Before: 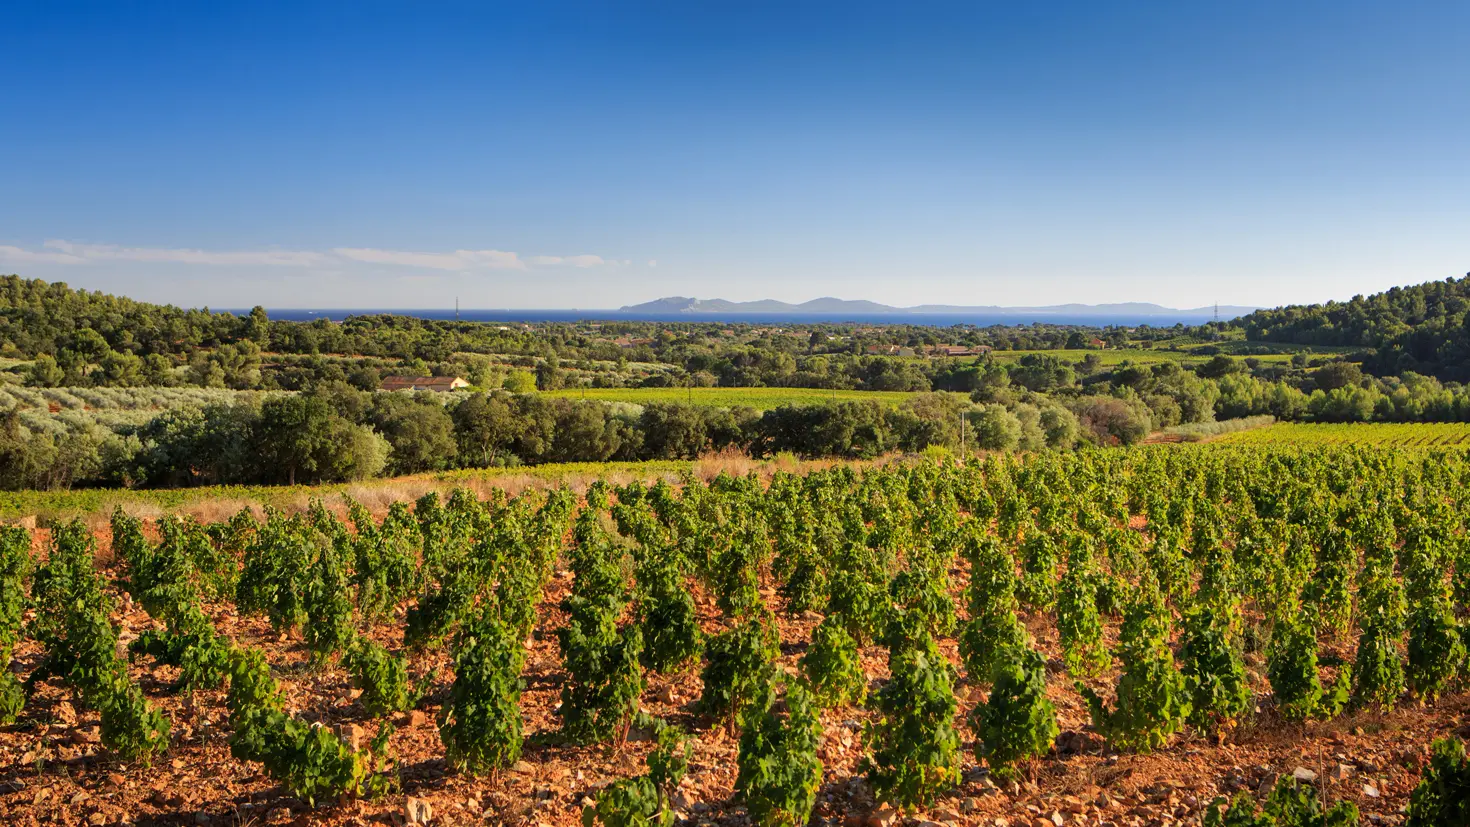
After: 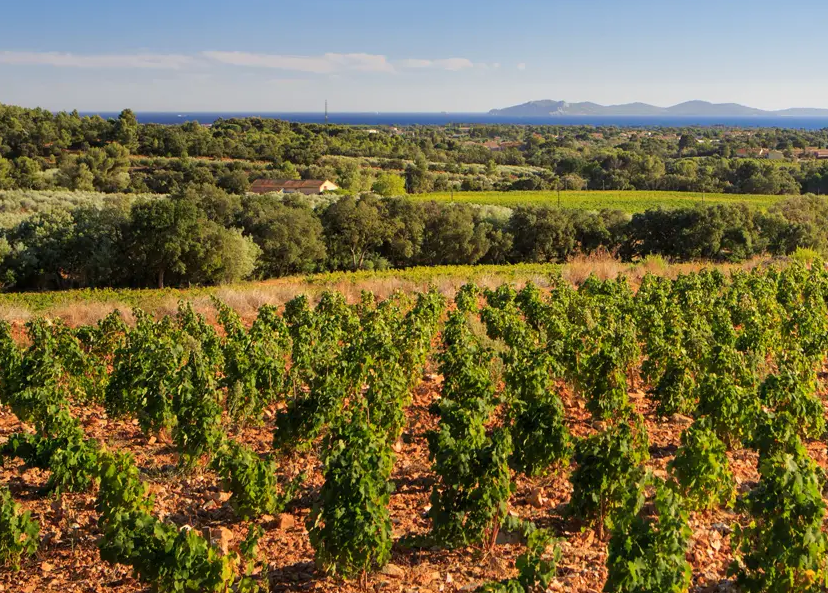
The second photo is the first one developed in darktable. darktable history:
crop: left 8.955%, top 23.921%, right 34.665%, bottom 4.343%
